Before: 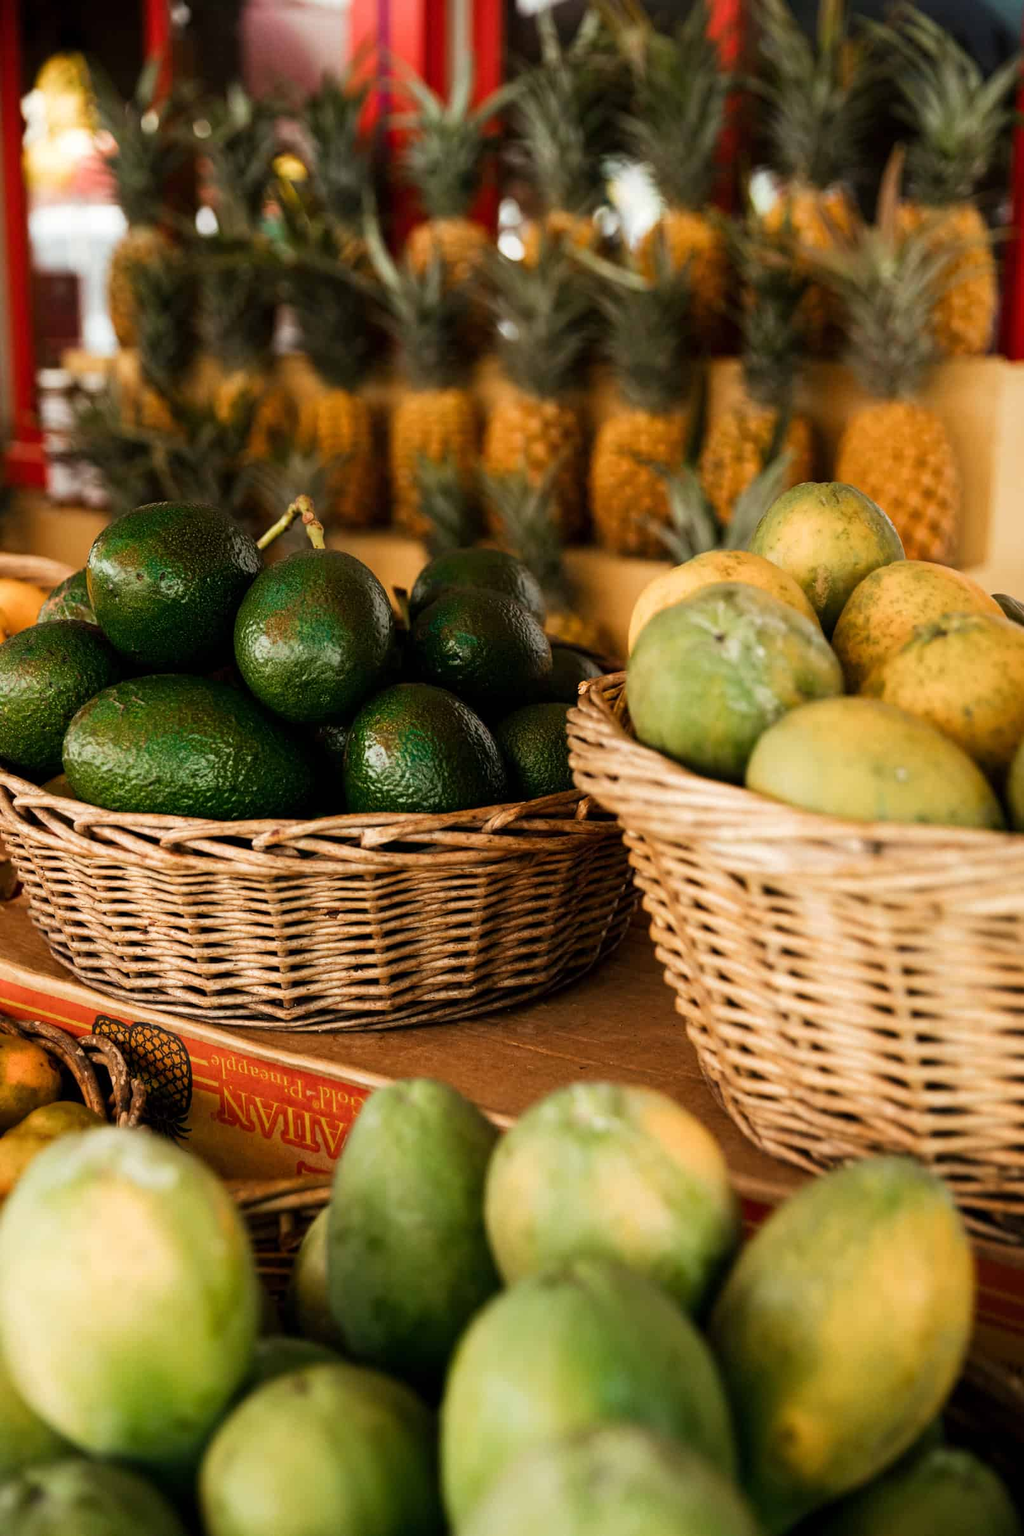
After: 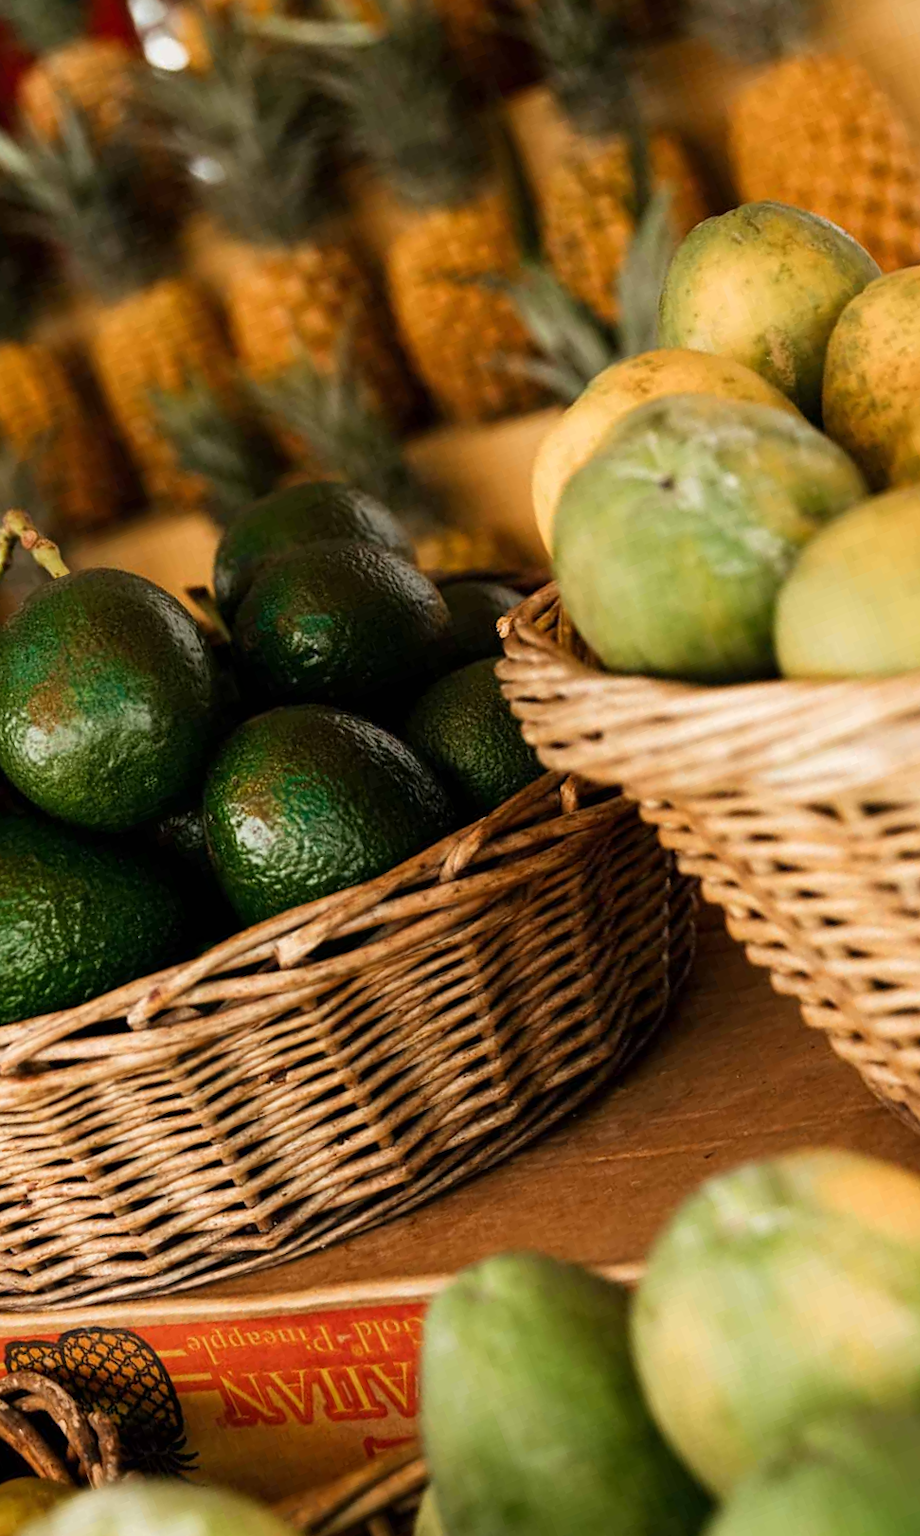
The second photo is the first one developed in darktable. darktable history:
crop and rotate: angle 21.23°, left 6.733%, right 4.307%, bottom 1.081%
